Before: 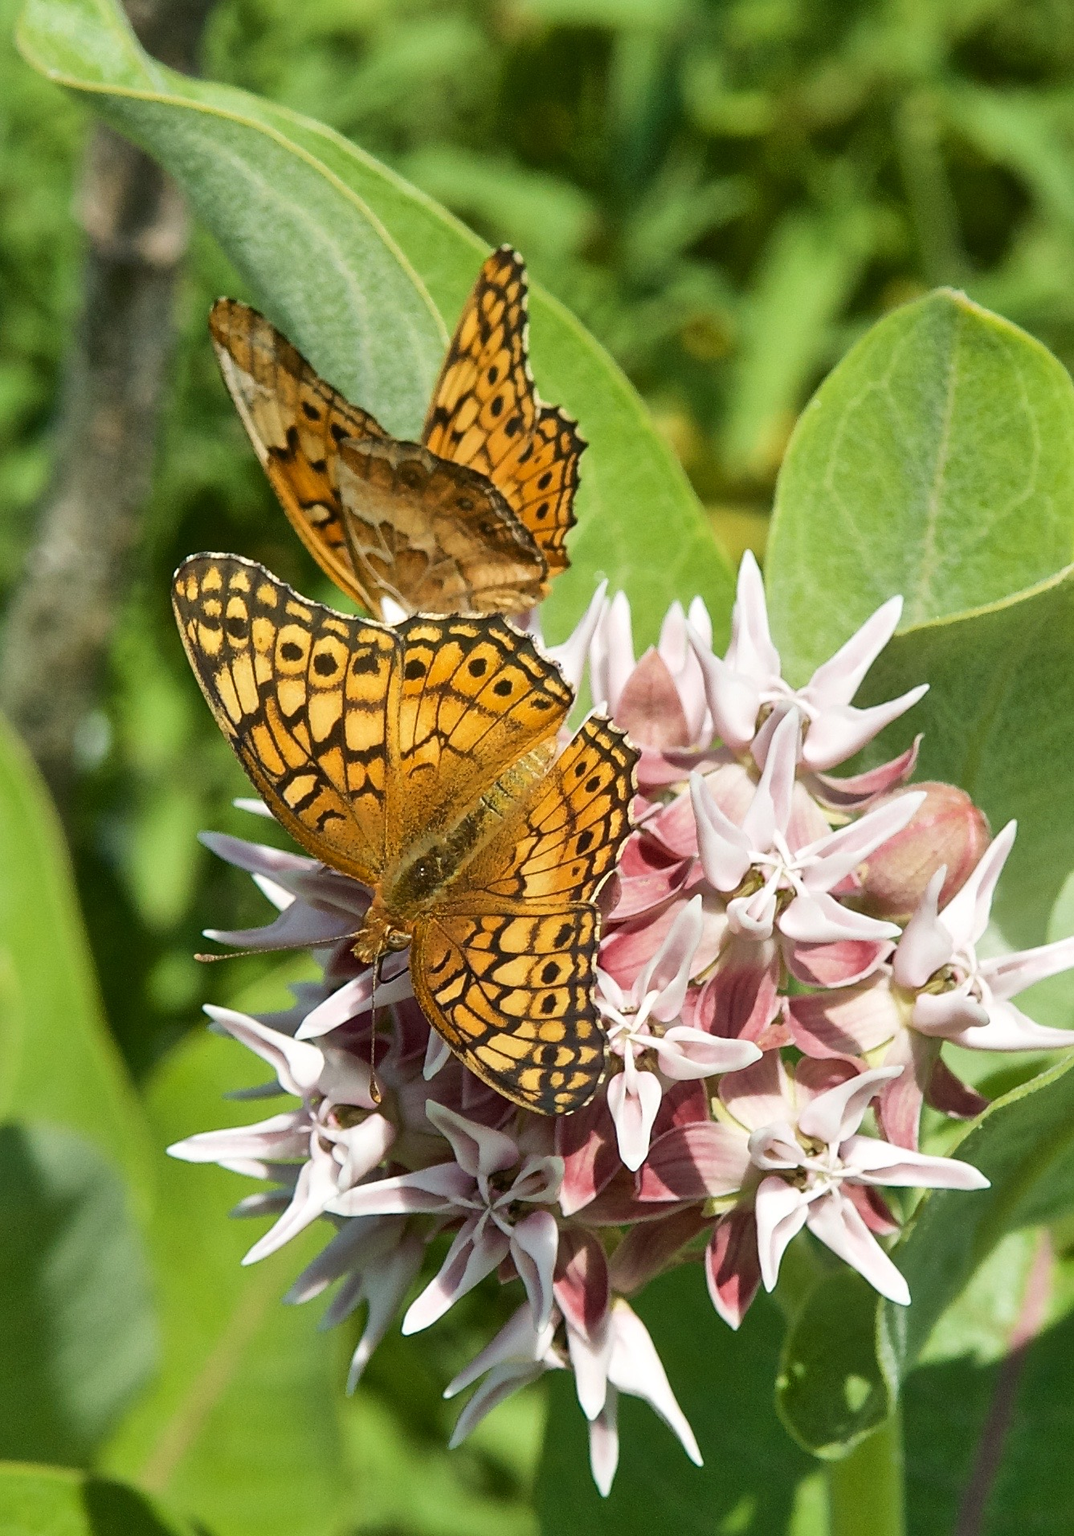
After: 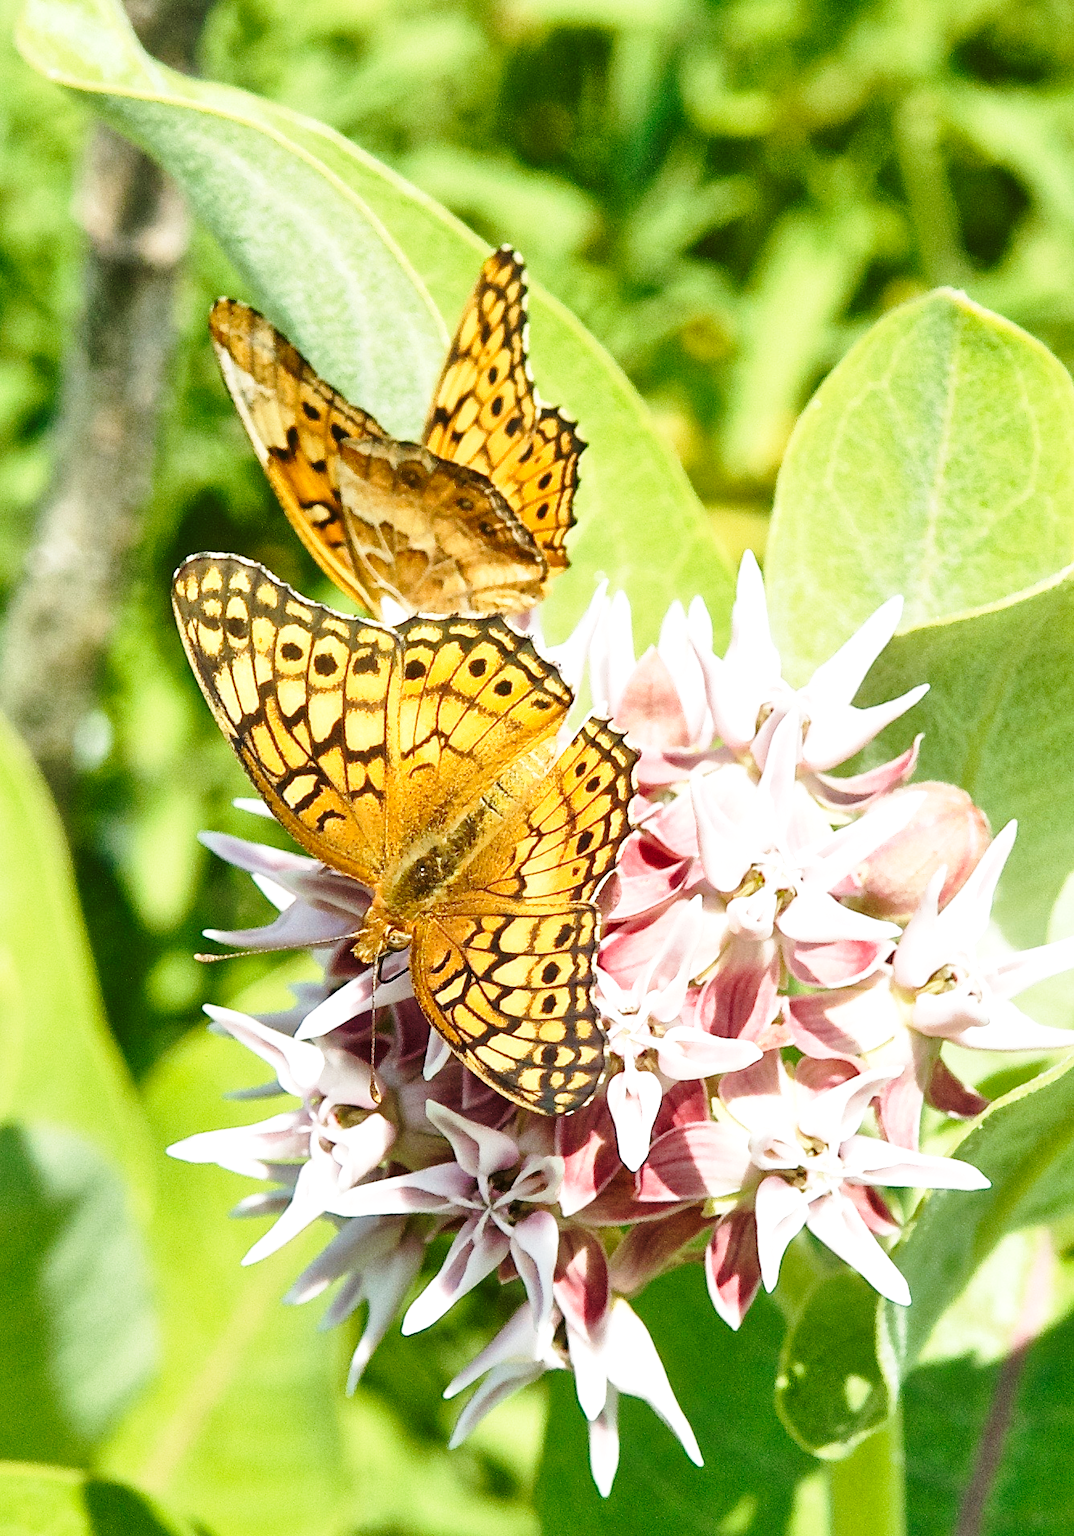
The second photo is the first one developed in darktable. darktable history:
base curve: curves: ch0 [(0, 0) (0.028, 0.03) (0.121, 0.232) (0.46, 0.748) (0.859, 0.968) (1, 1)], preserve colors none
exposure: exposure 0.515 EV, compensate highlight preservation false
